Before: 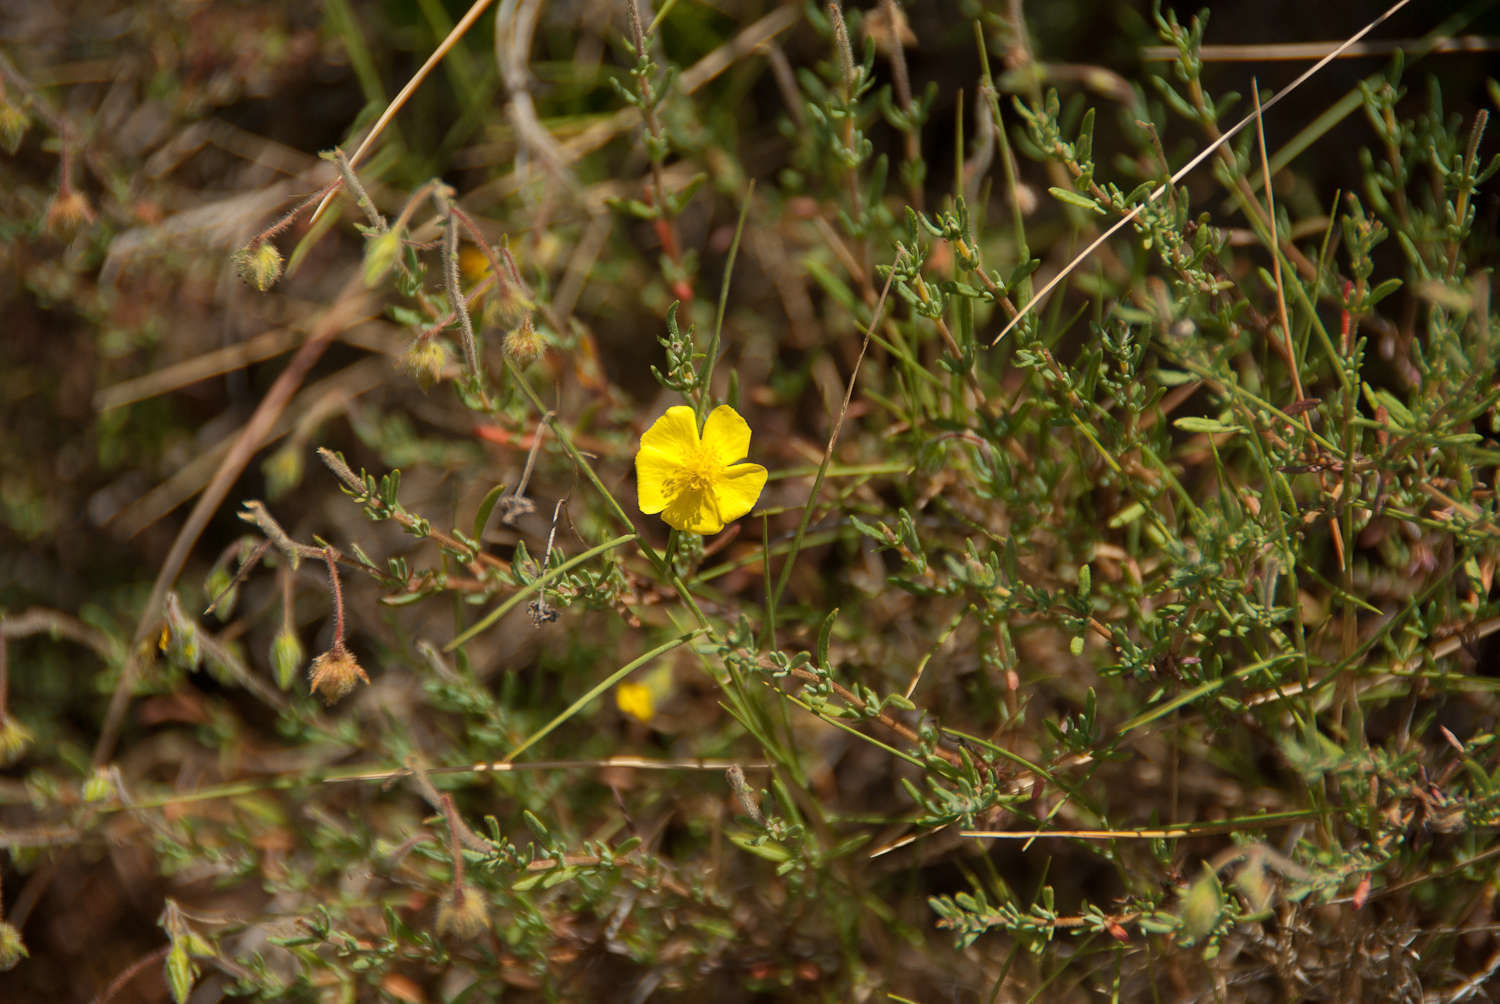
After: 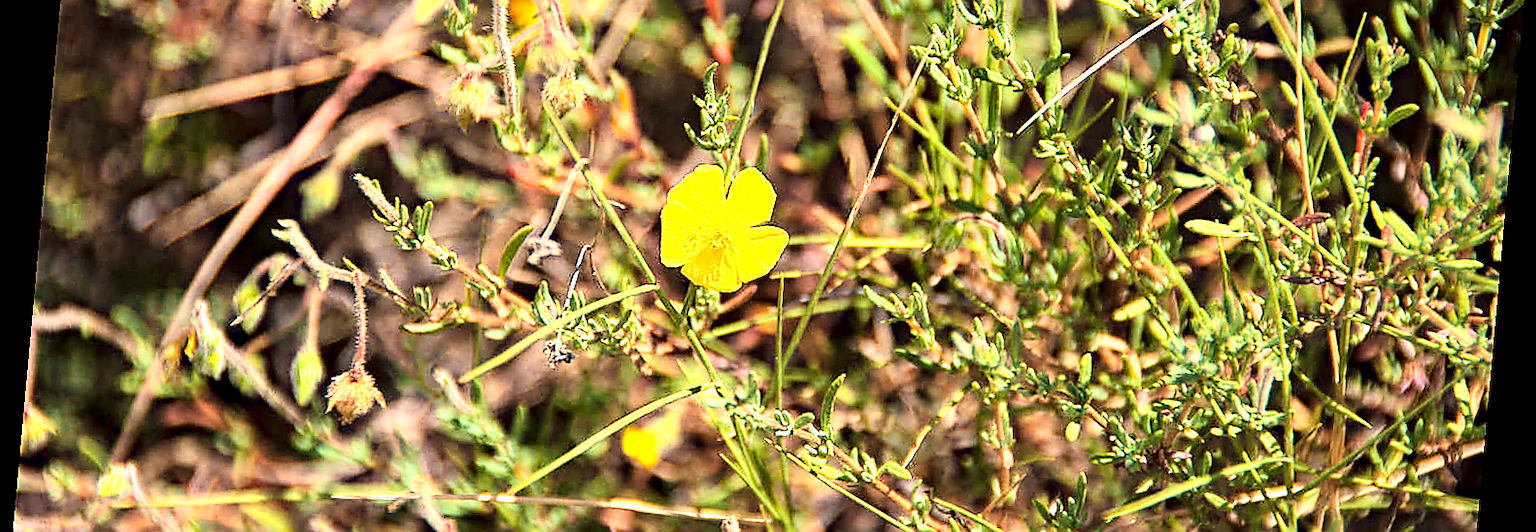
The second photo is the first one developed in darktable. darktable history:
white balance: red 1, blue 1
rotate and perspective: rotation 5.12°, automatic cropping off
crop and rotate: top 26.056%, bottom 25.543%
exposure: black level correction 0.001, exposure 1.398 EV, compensate exposure bias true, compensate highlight preservation false
sharpen: radius 1.4, amount 1.25, threshold 0.7
haze removal: strength 0.29, distance 0.25, compatibility mode true, adaptive false
tone curve: curves: ch0 [(0, 0) (0.195, 0.109) (0.751, 0.848) (1, 1)], color space Lab, linked channels, preserve colors none
